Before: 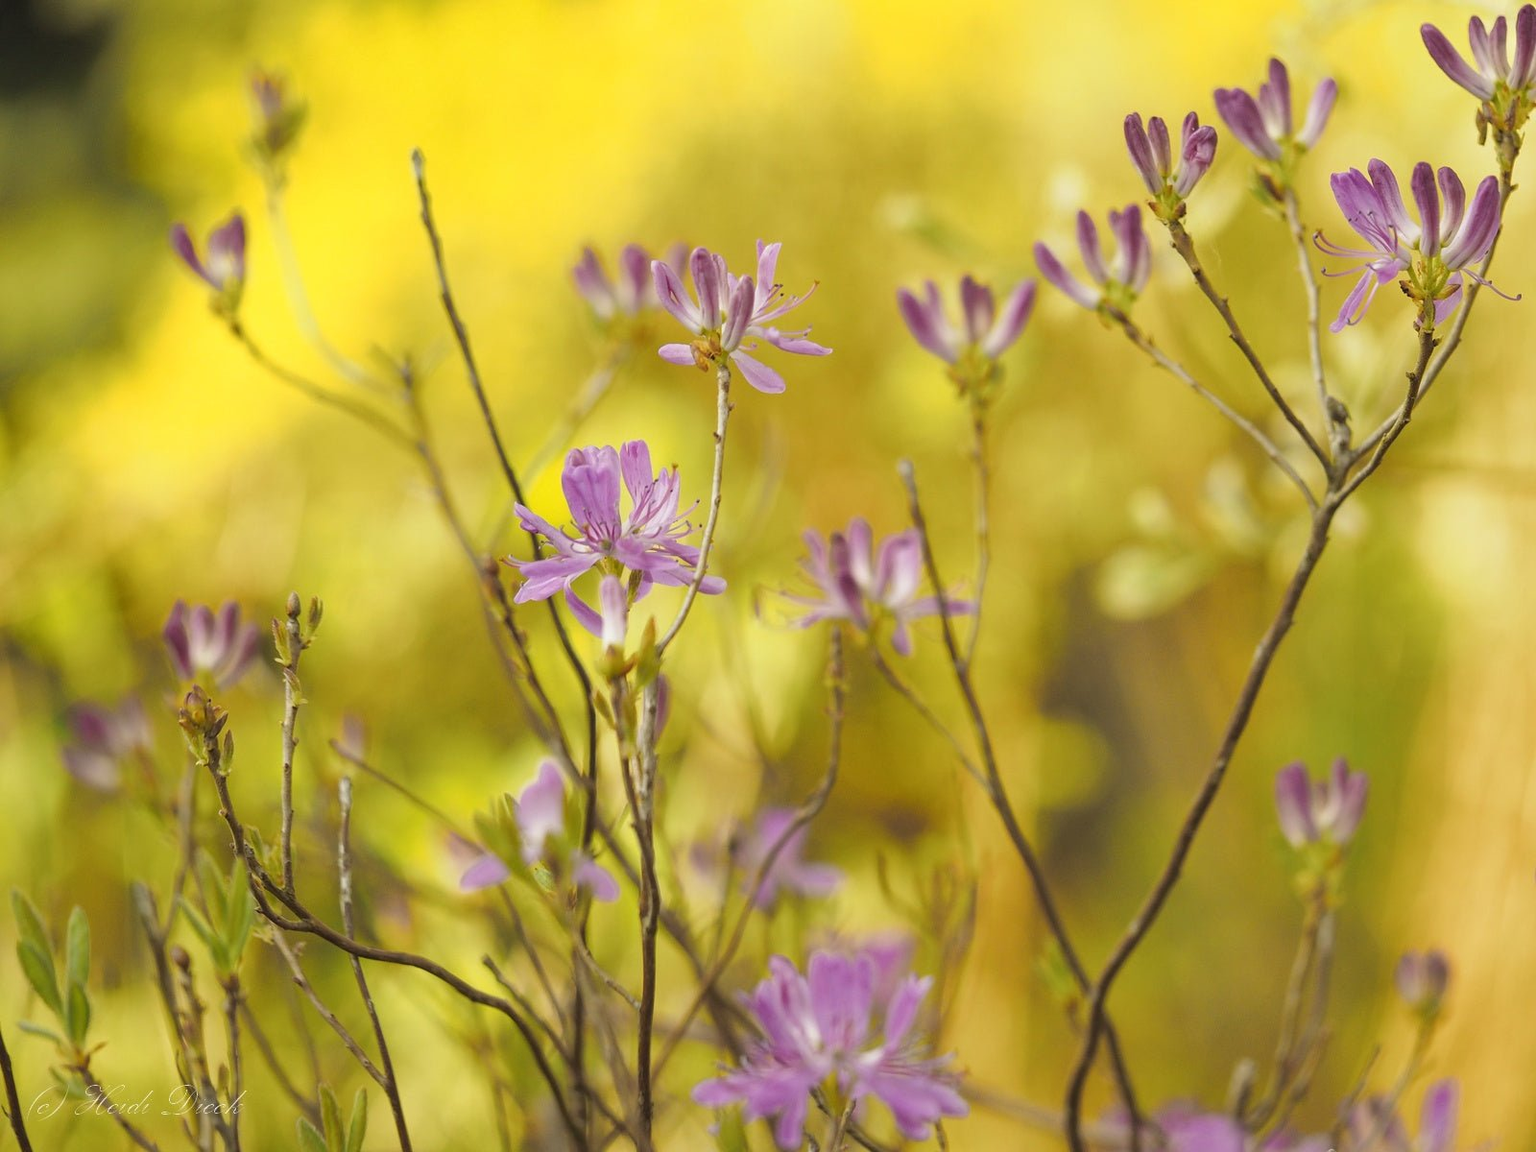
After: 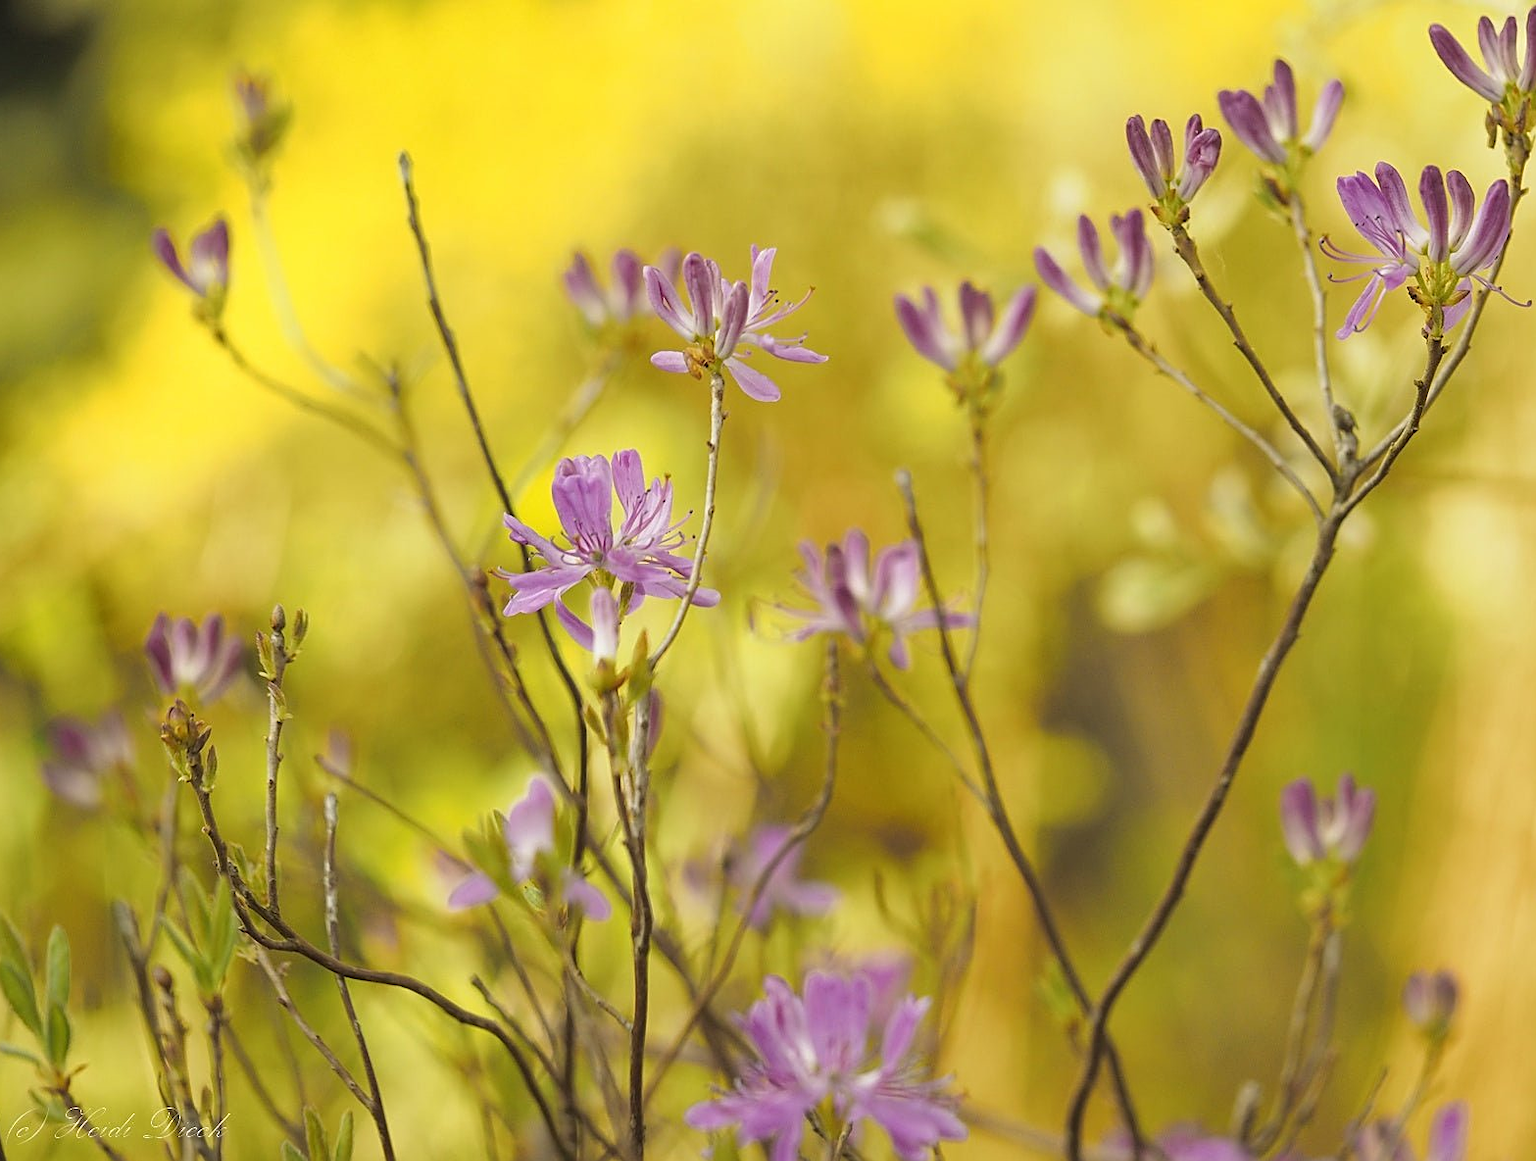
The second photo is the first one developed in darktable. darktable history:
exposure: exposure -0.002 EV, compensate highlight preservation false
sharpen: on, module defaults
crop and rotate: left 1.435%, right 0.622%, bottom 1.25%
